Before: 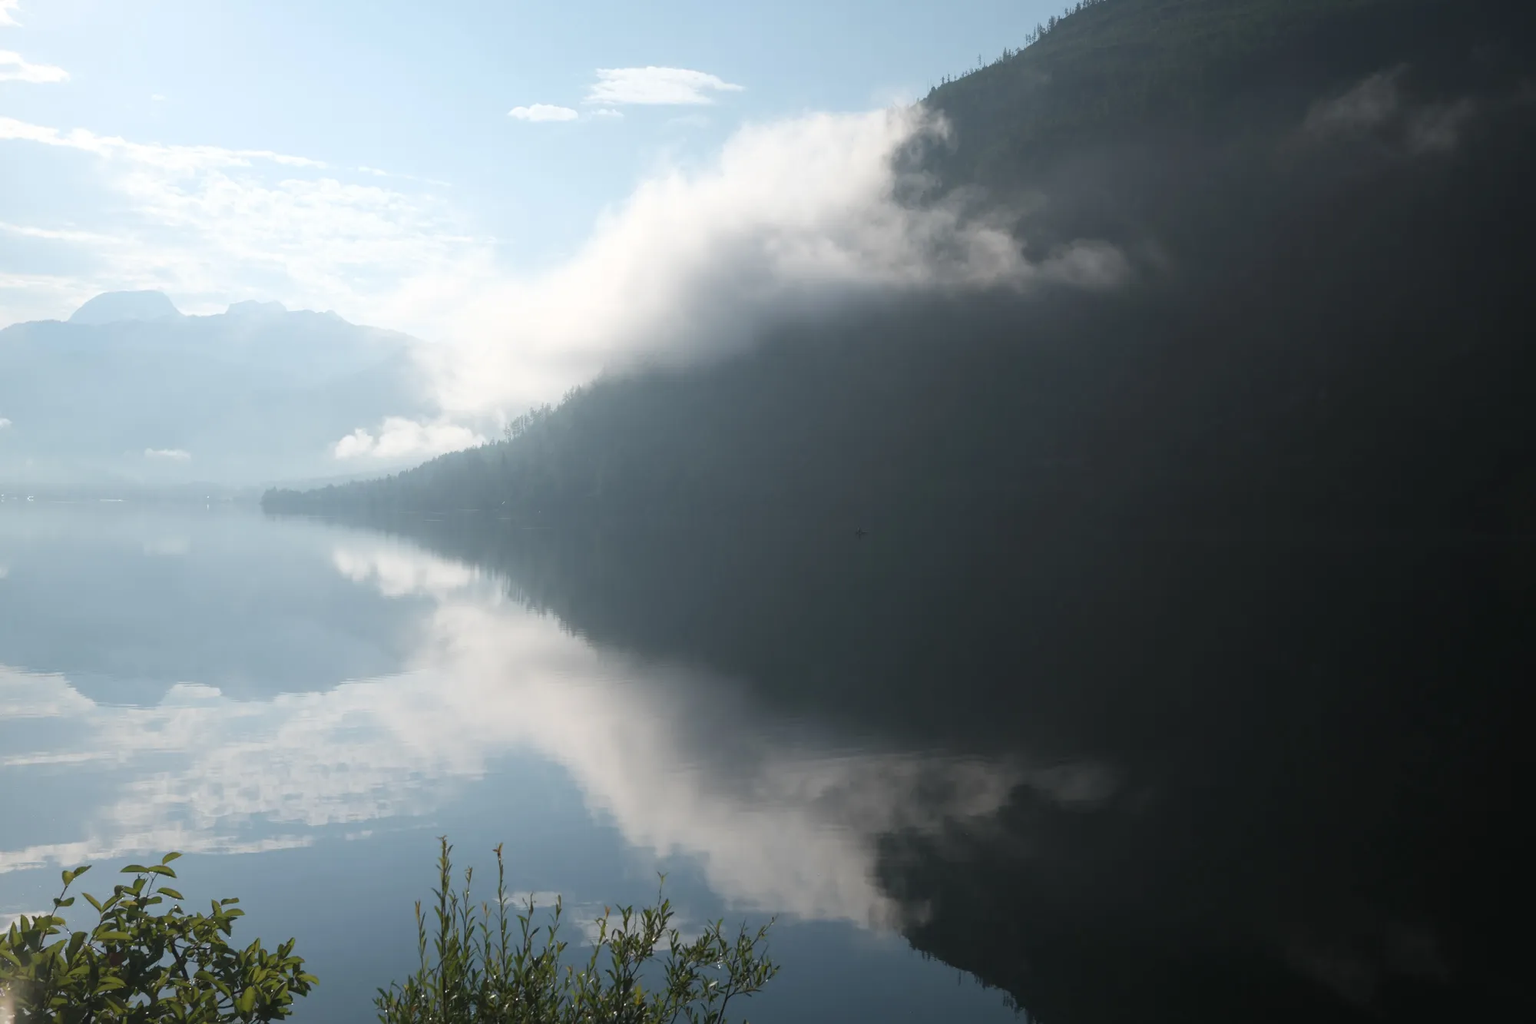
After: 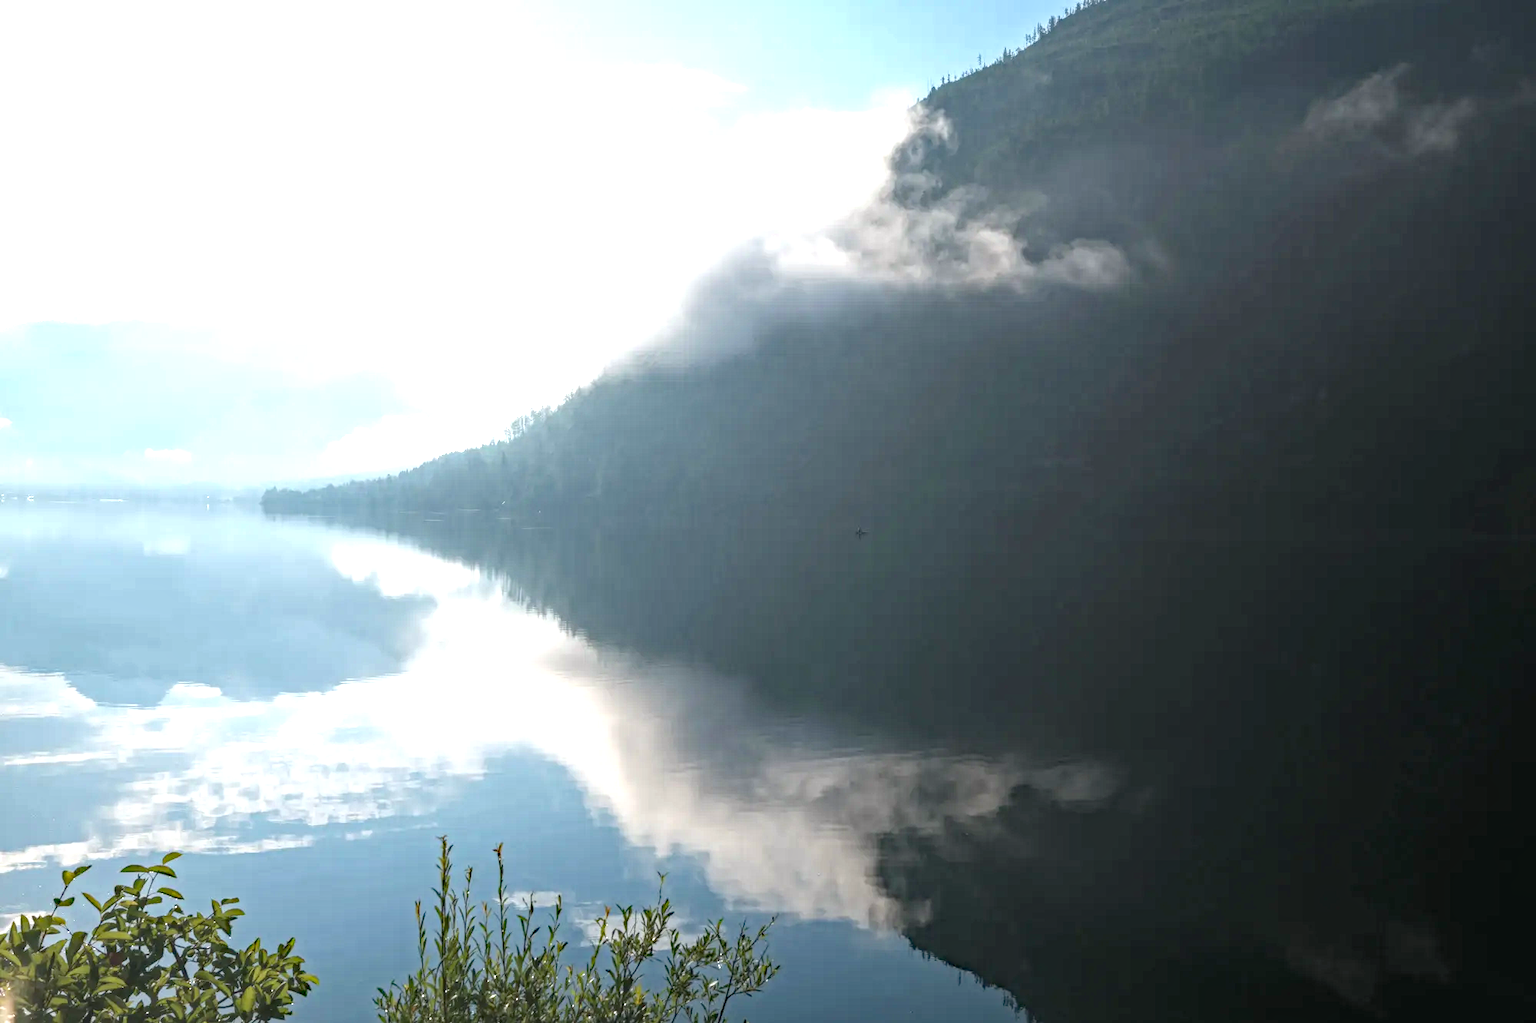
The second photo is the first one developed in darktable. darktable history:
haze removal: strength 0.4, distance 0.22, compatibility mode true, adaptive false
local contrast: highlights 0%, shadows 0%, detail 133%
exposure: black level correction 0, exposure 1.1 EV, compensate exposure bias true, compensate highlight preservation false
